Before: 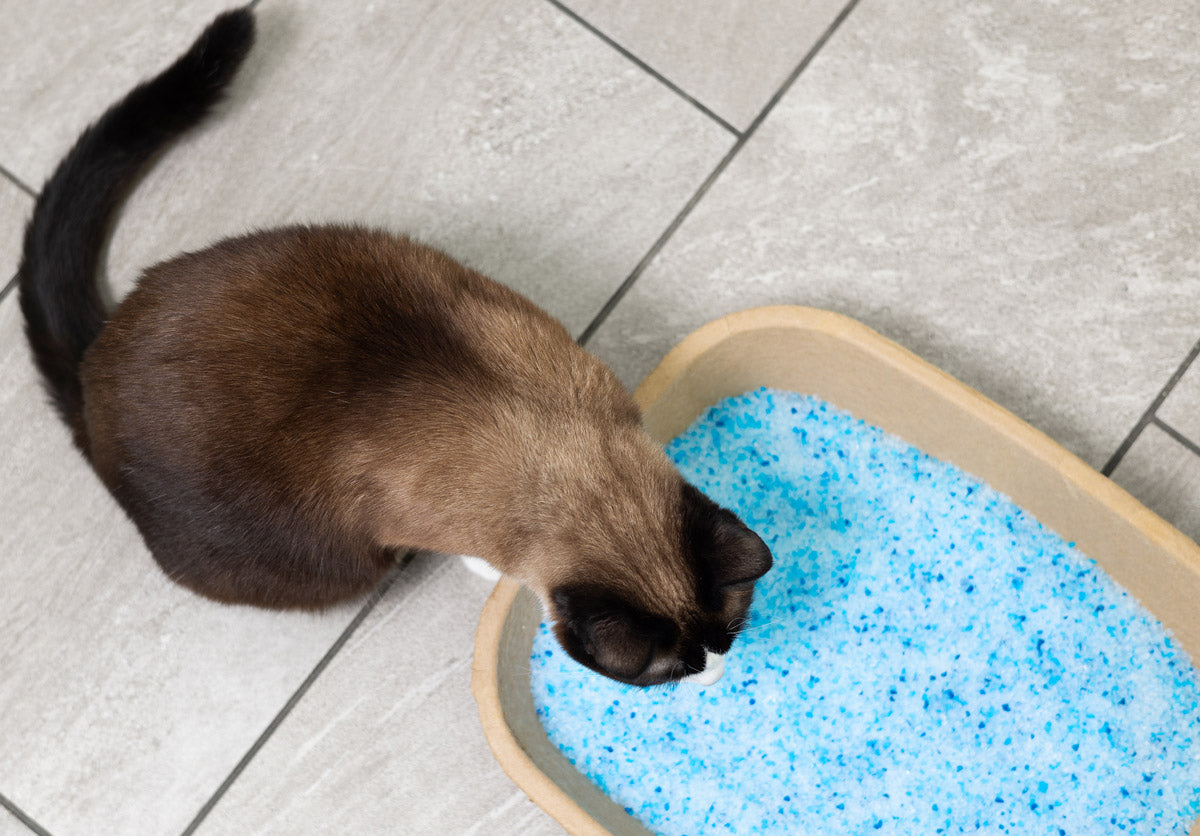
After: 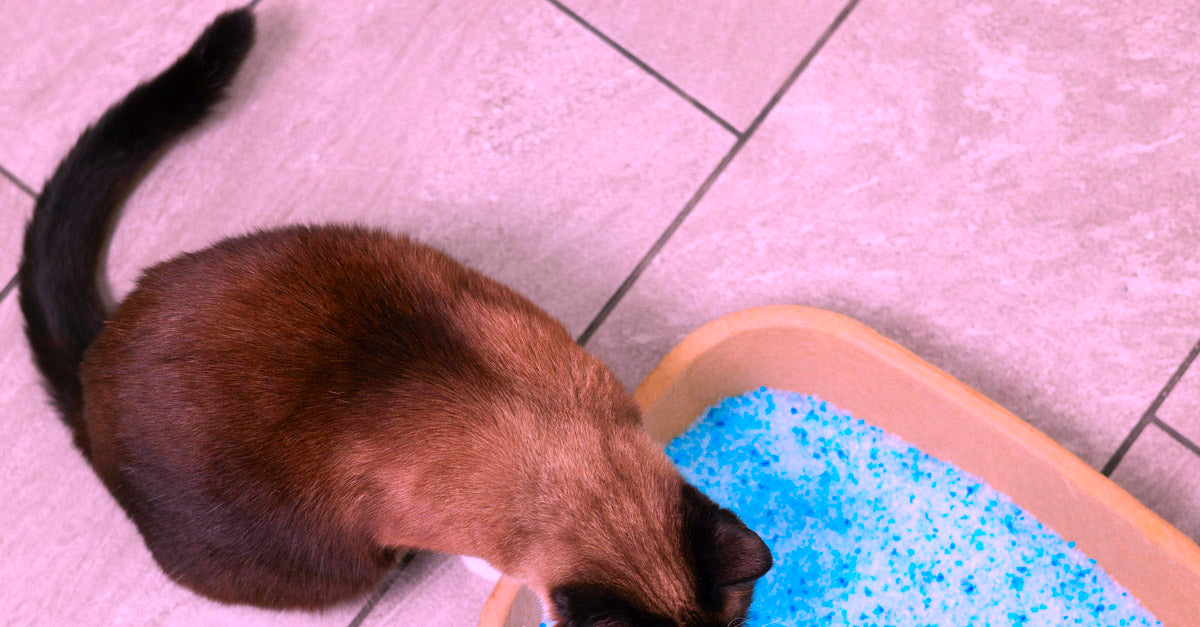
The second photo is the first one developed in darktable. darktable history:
color correction: highlights a* 19.5, highlights b* -11.53, saturation 1.69
crop: bottom 24.967%
rotate and perspective: automatic cropping off
